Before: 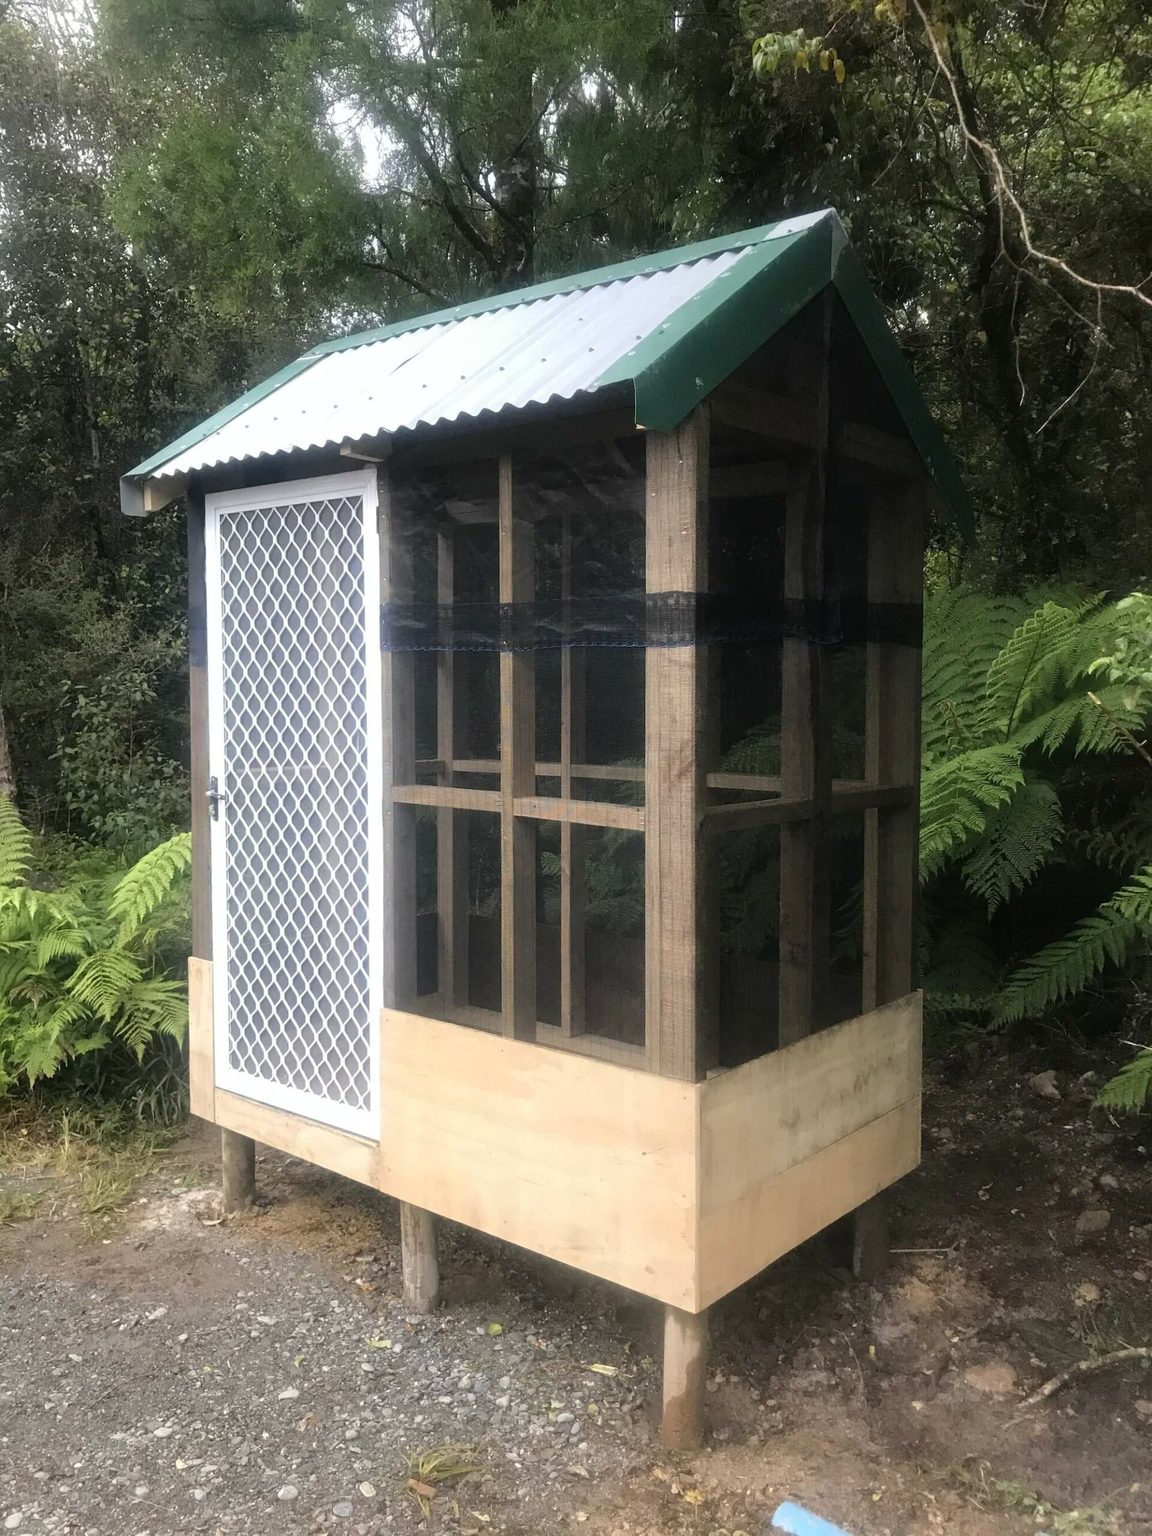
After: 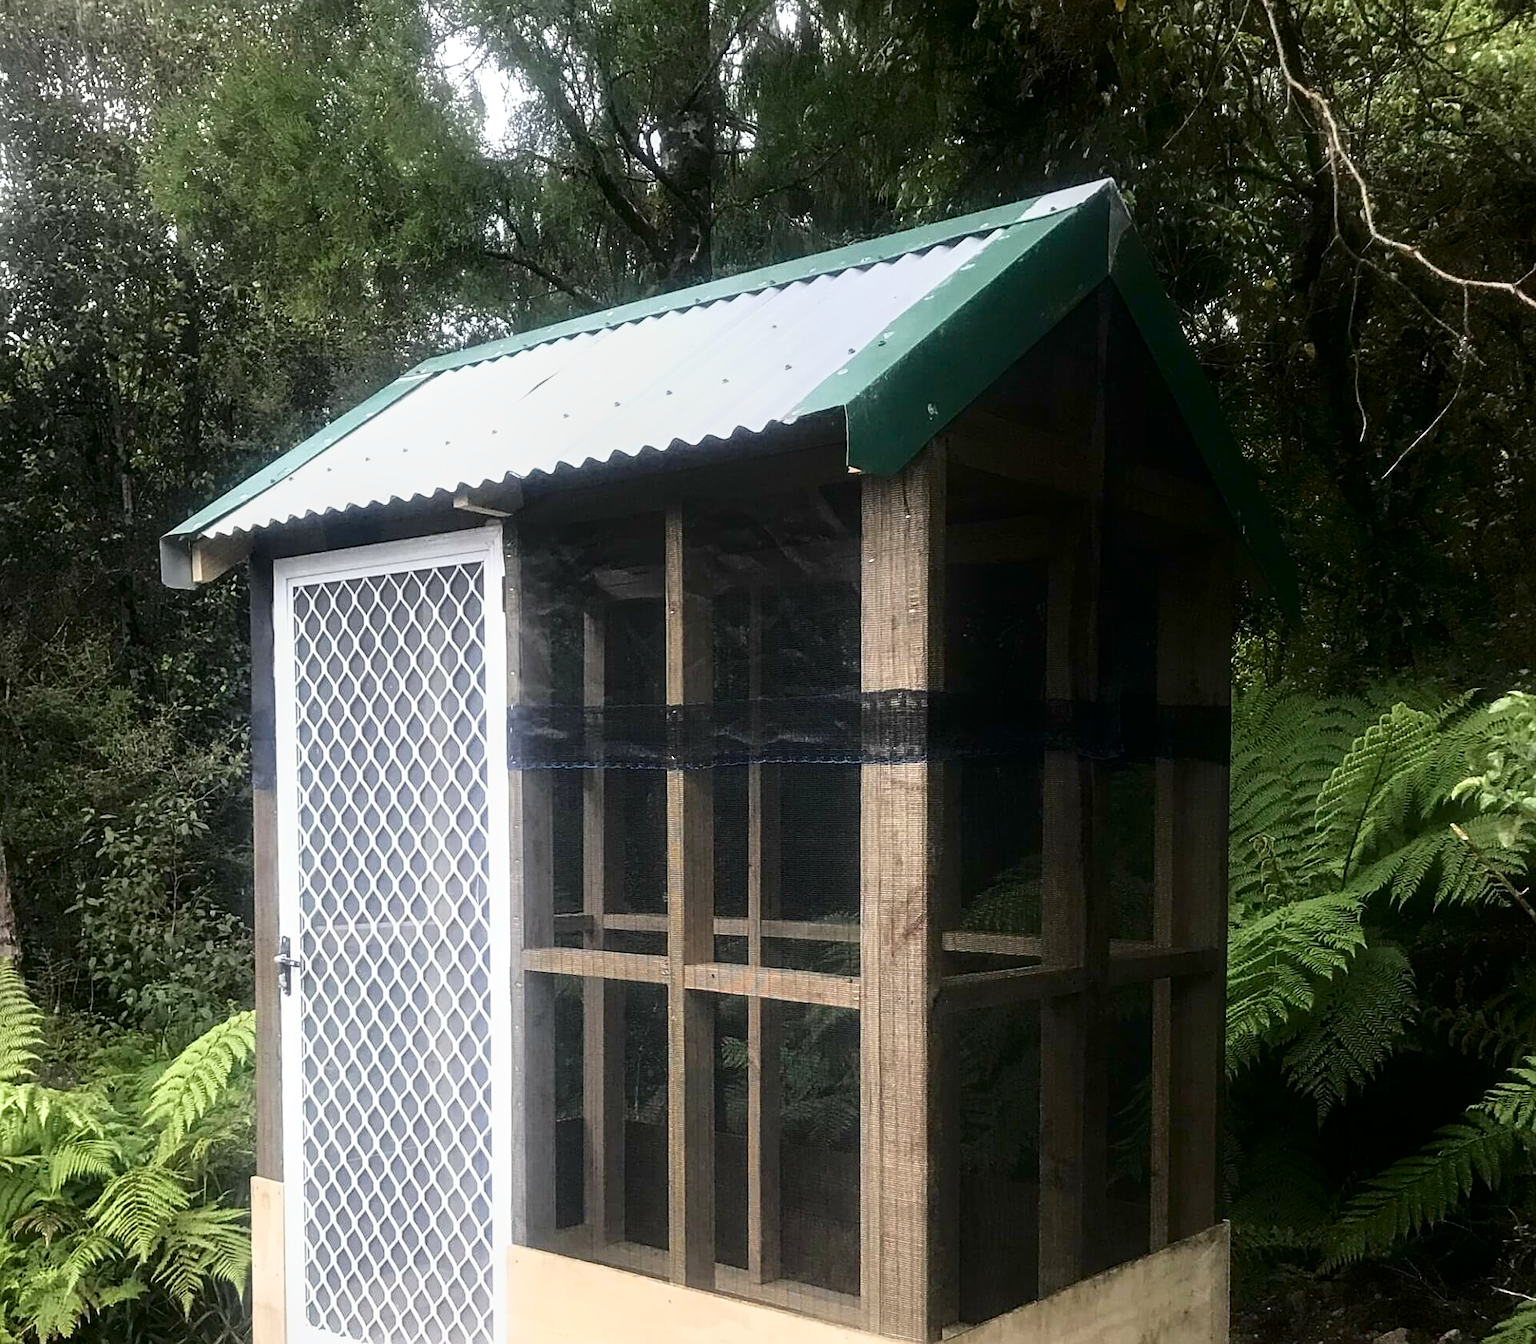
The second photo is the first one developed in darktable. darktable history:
sharpen: on, module defaults
crop and rotate: top 4.848%, bottom 29.503%
local contrast: on, module defaults
shadows and highlights: shadows -62.32, white point adjustment -5.22, highlights 61.59
contrast brightness saturation: contrast 0.1, brightness 0.03, saturation 0.09
